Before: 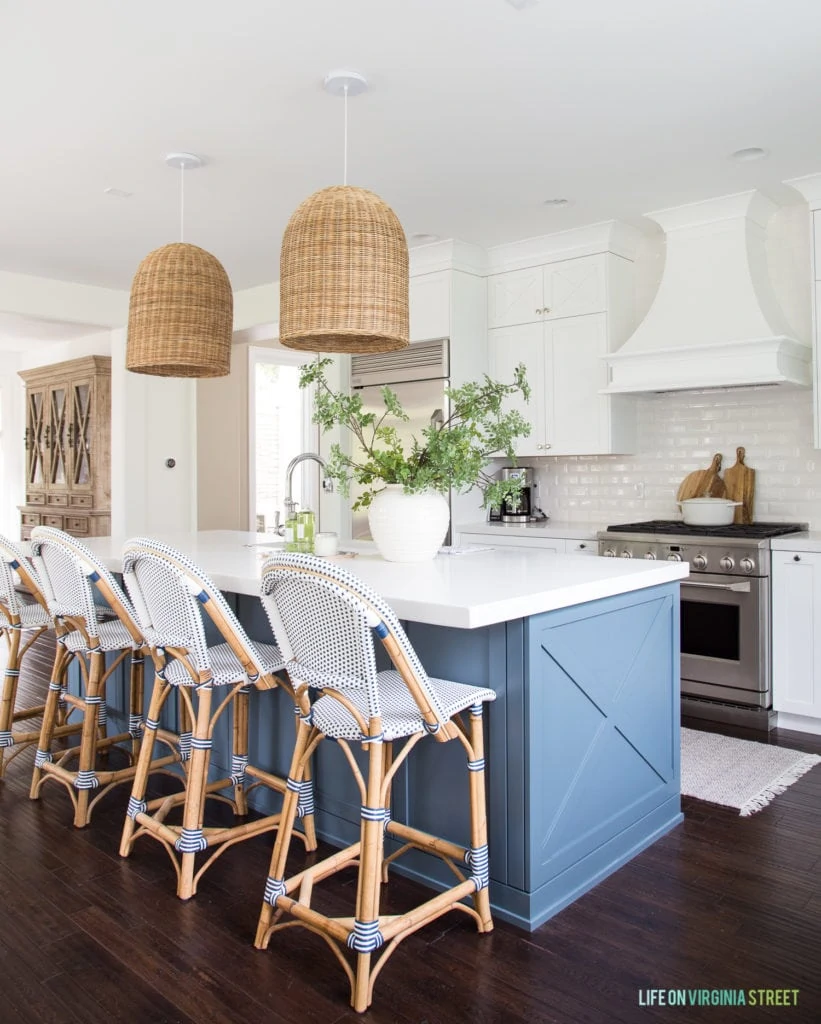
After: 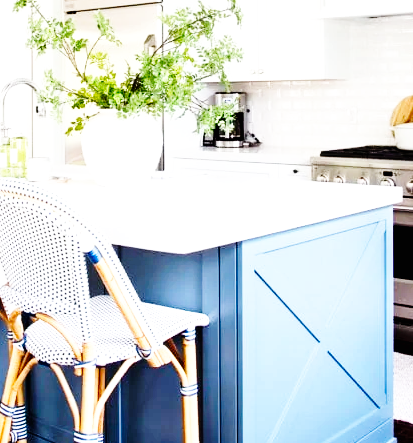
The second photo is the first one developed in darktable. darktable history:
crop: left 35.03%, top 36.625%, right 14.663%, bottom 20.057%
color balance: lift [0.991, 1, 1, 1], gamma [0.996, 1, 1, 1], input saturation 98.52%, contrast 20.34%, output saturation 103.72%
base curve: curves: ch0 [(0, 0) (0, 0) (0.002, 0.001) (0.008, 0.003) (0.019, 0.011) (0.037, 0.037) (0.064, 0.11) (0.102, 0.232) (0.152, 0.379) (0.216, 0.524) (0.296, 0.665) (0.394, 0.789) (0.512, 0.881) (0.651, 0.945) (0.813, 0.986) (1, 1)], preserve colors none
